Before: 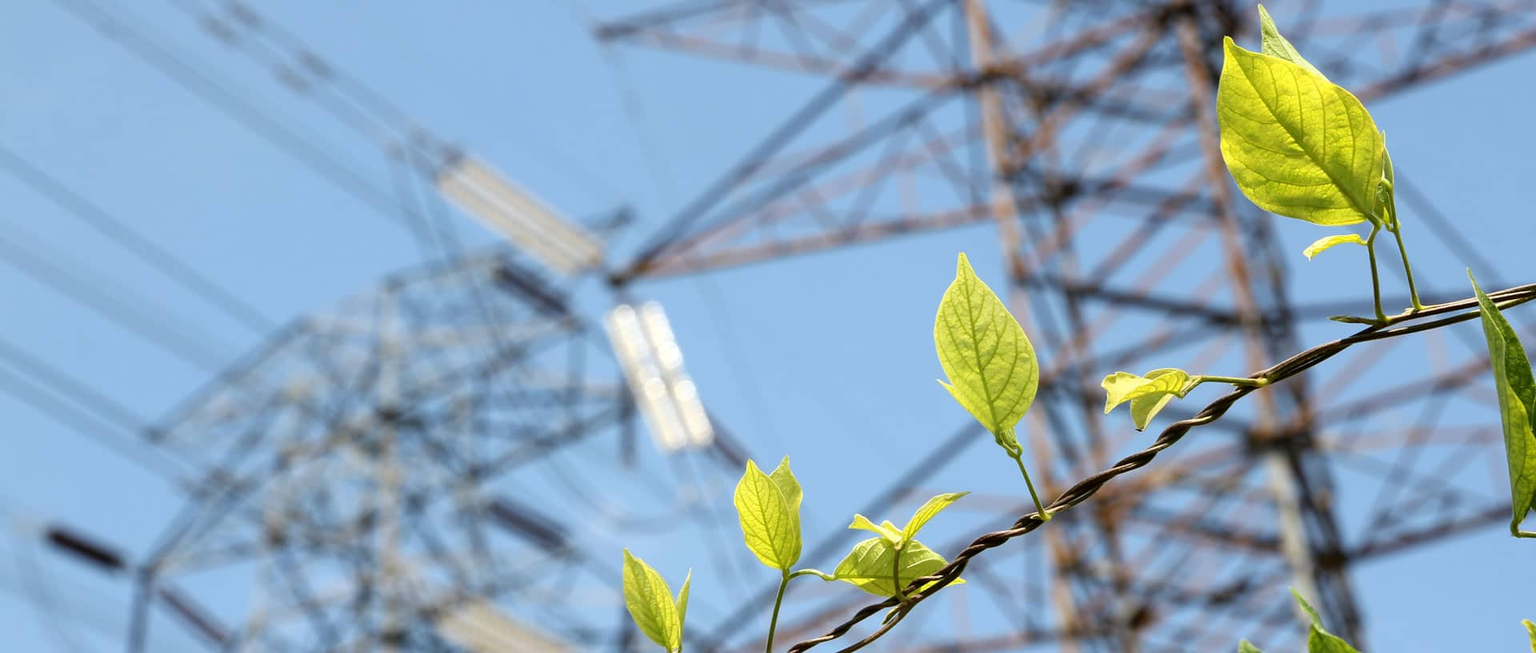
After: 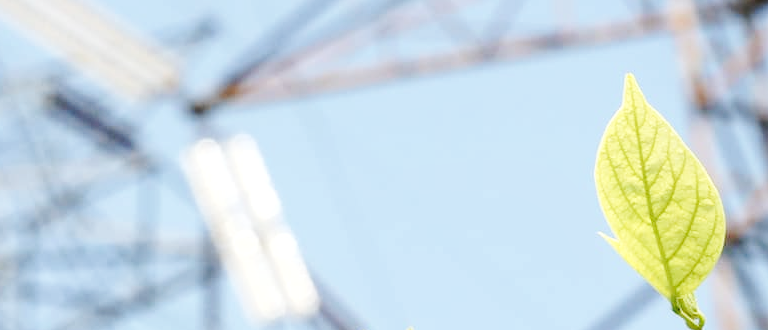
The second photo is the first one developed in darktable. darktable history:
base curve: curves: ch0 [(0, 0.007) (0.028, 0.063) (0.121, 0.311) (0.46, 0.743) (0.859, 0.957) (1, 1)], preserve colors none
crop: left 29.853%, top 29.765%, right 30.124%, bottom 29.756%
local contrast: highlights 101%, shadows 101%, detail 120%, midtone range 0.2
